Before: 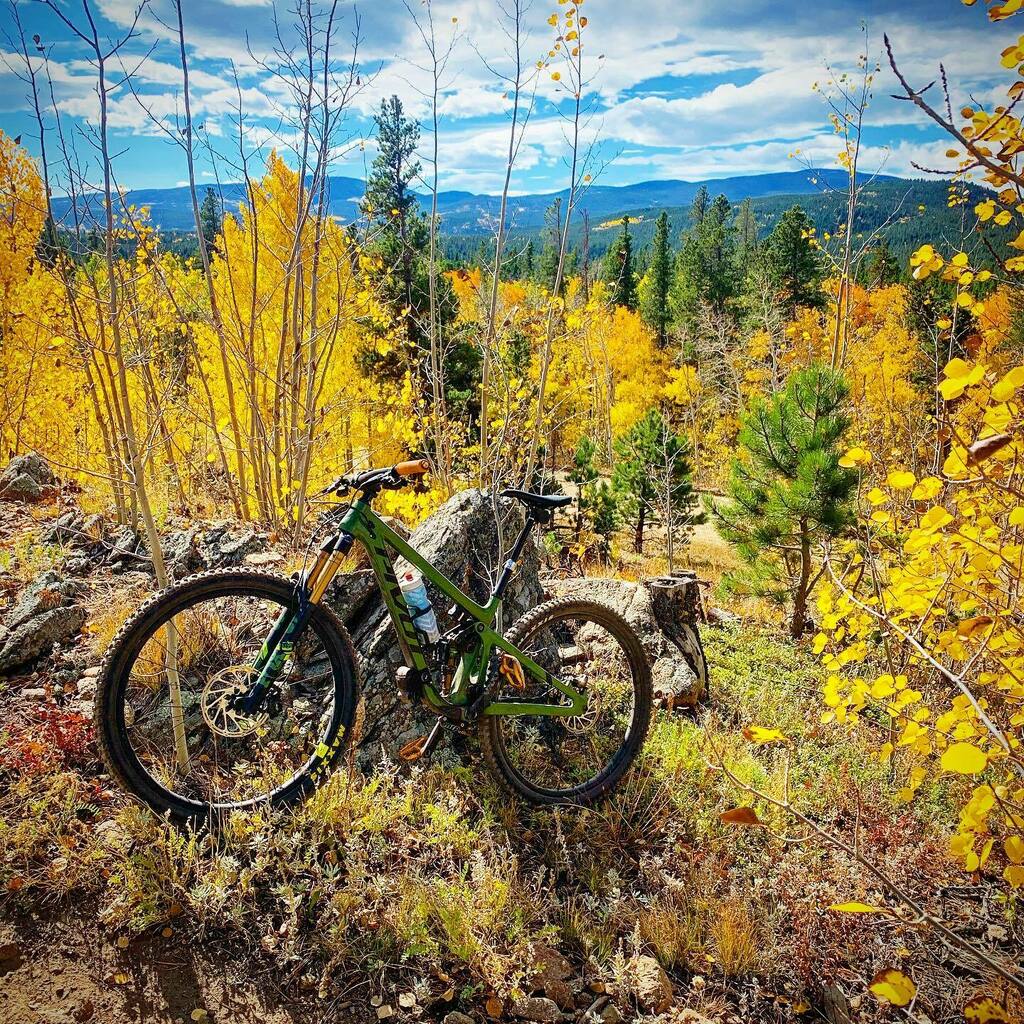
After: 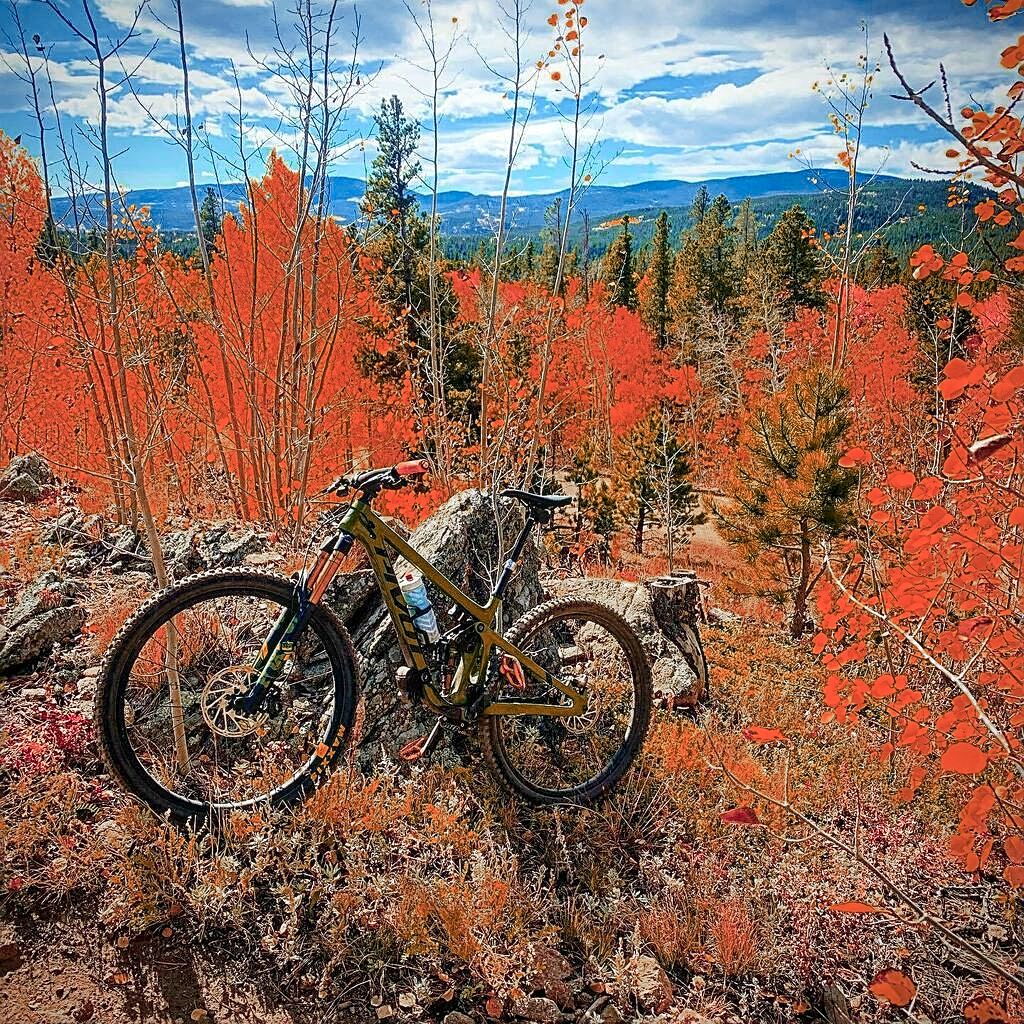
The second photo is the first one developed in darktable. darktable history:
sharpen: on, module defaults
contrast brightness saturation: contrast 0.101, brightness 0.015, saturation 0.024
color zones: curves: ch0 [(0.006, 0.385) (0.143, 0.563) (0.243, 0.321) (0.352, 0.464) (0.516, 0.456) (0.625, 0.5) (0.75, 0.5) (0.875, 0.5)]; ch1 [(0, 0.5) (0.134, 0.504) (0.246, 0.463) (0.421, 0.515) (0.5, 0.56) (0.625, 0.5) (0.75, 0.5) (0.875, 0.5)]; ch2 [(0, 0.5) (0.131, 0.426) (0.307, 0.289) (0.38, 0.188) (0.513, 0.216) (0.625, 0.548) (0.75, 0.468) (0.838, 0.396) (0.971, 0.311)]
local contrast: on, module defaults
